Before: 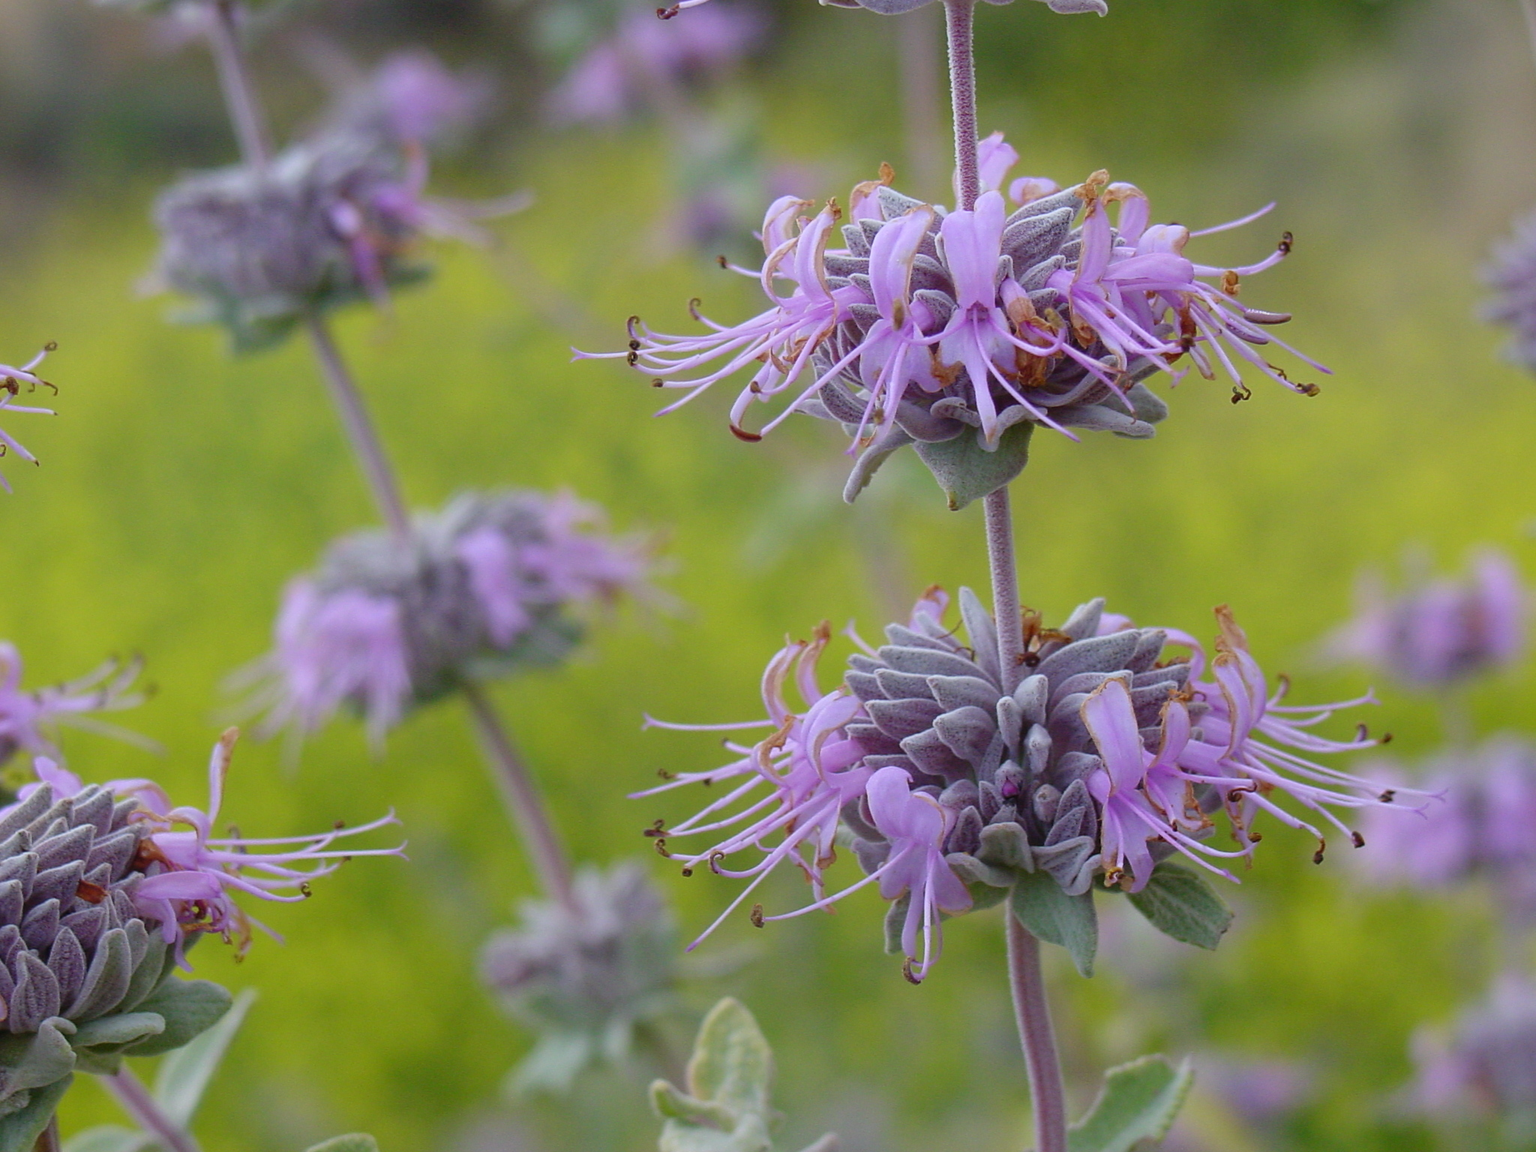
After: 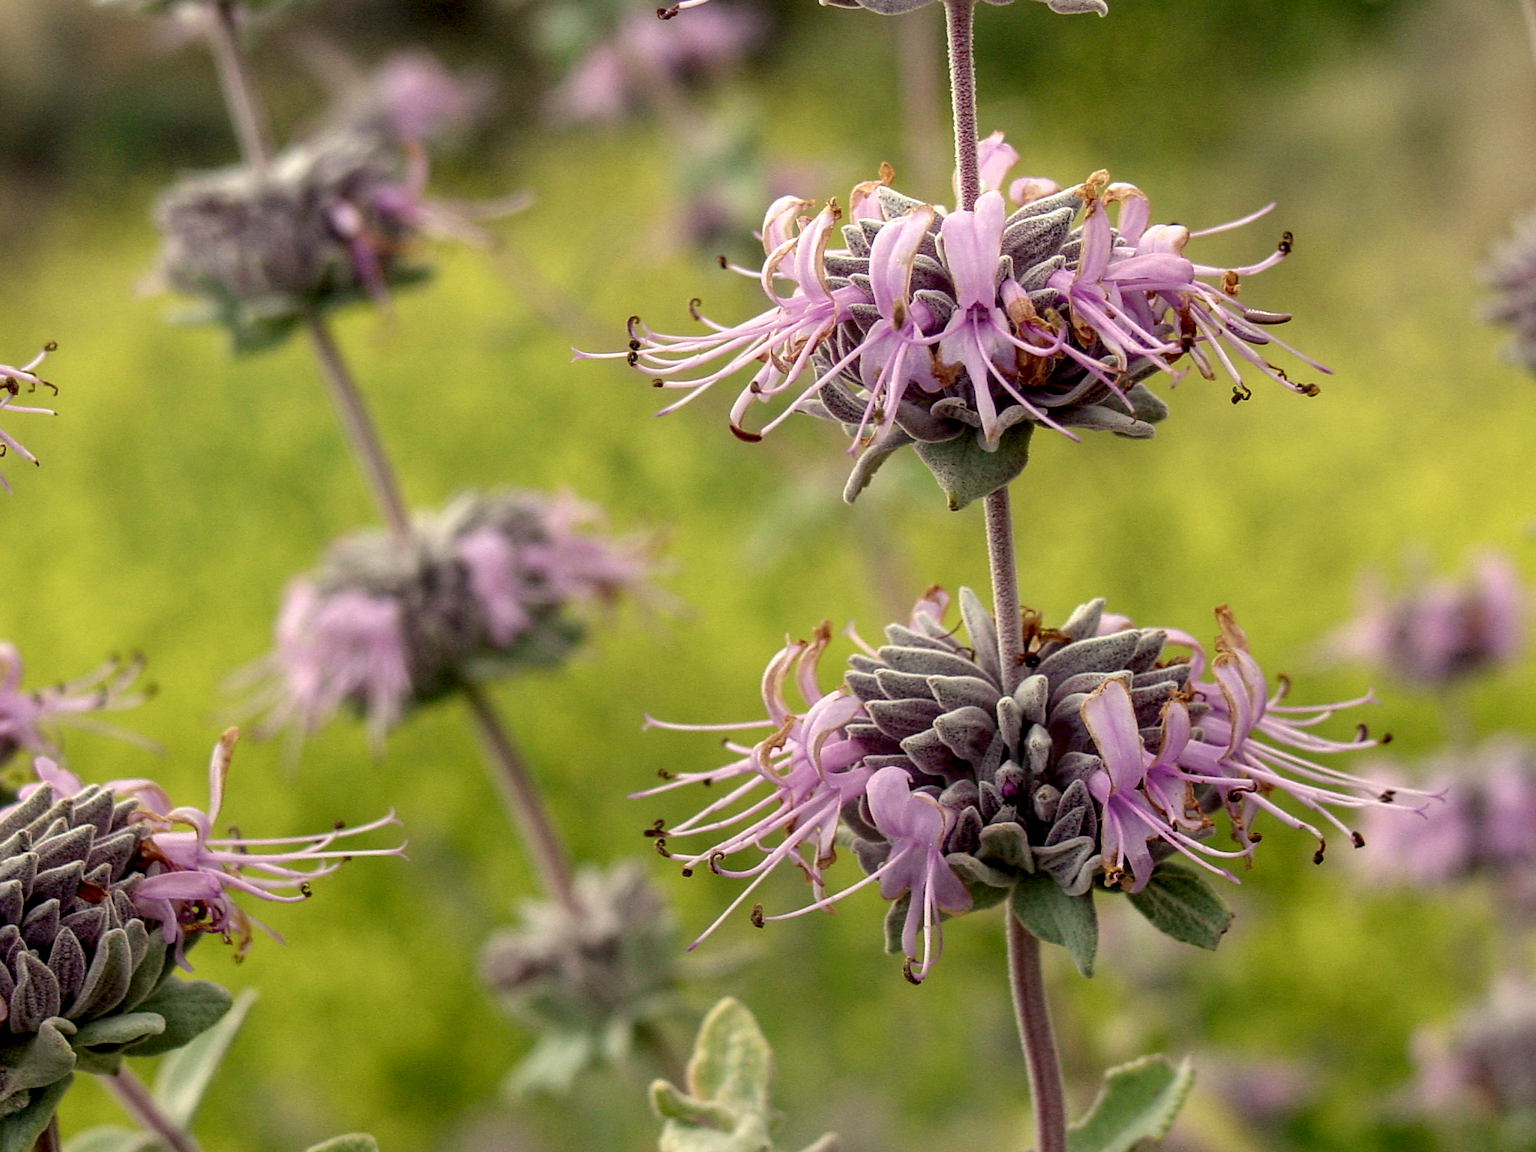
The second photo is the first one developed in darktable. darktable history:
local contrast: highlights 19%, detail 186%
white balance: red 1.08, blue 0.791
